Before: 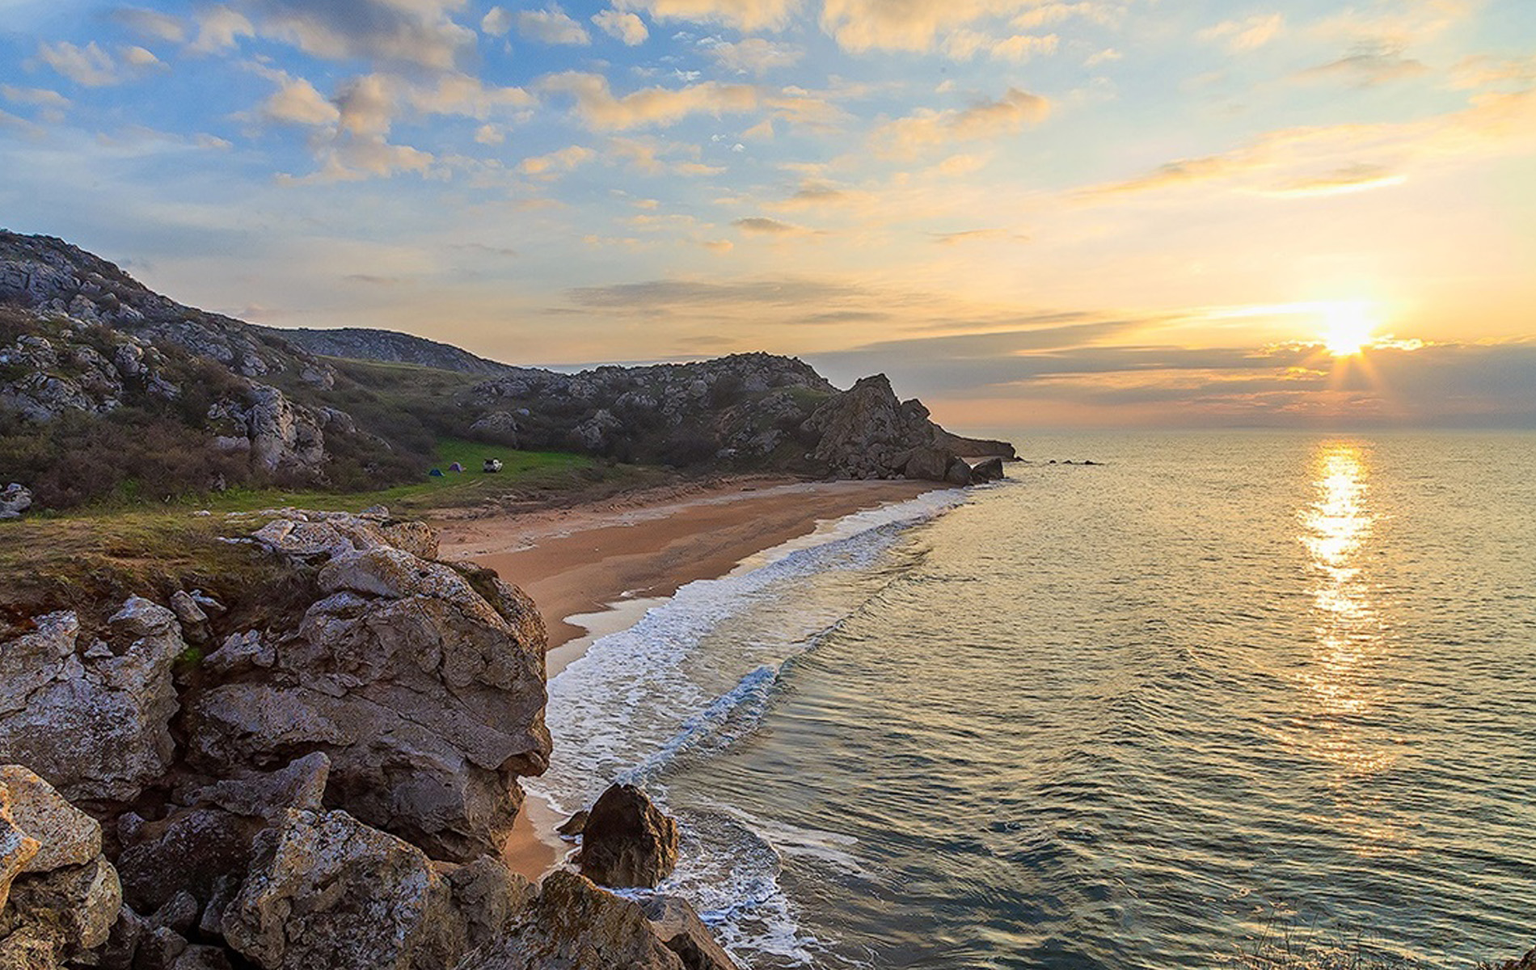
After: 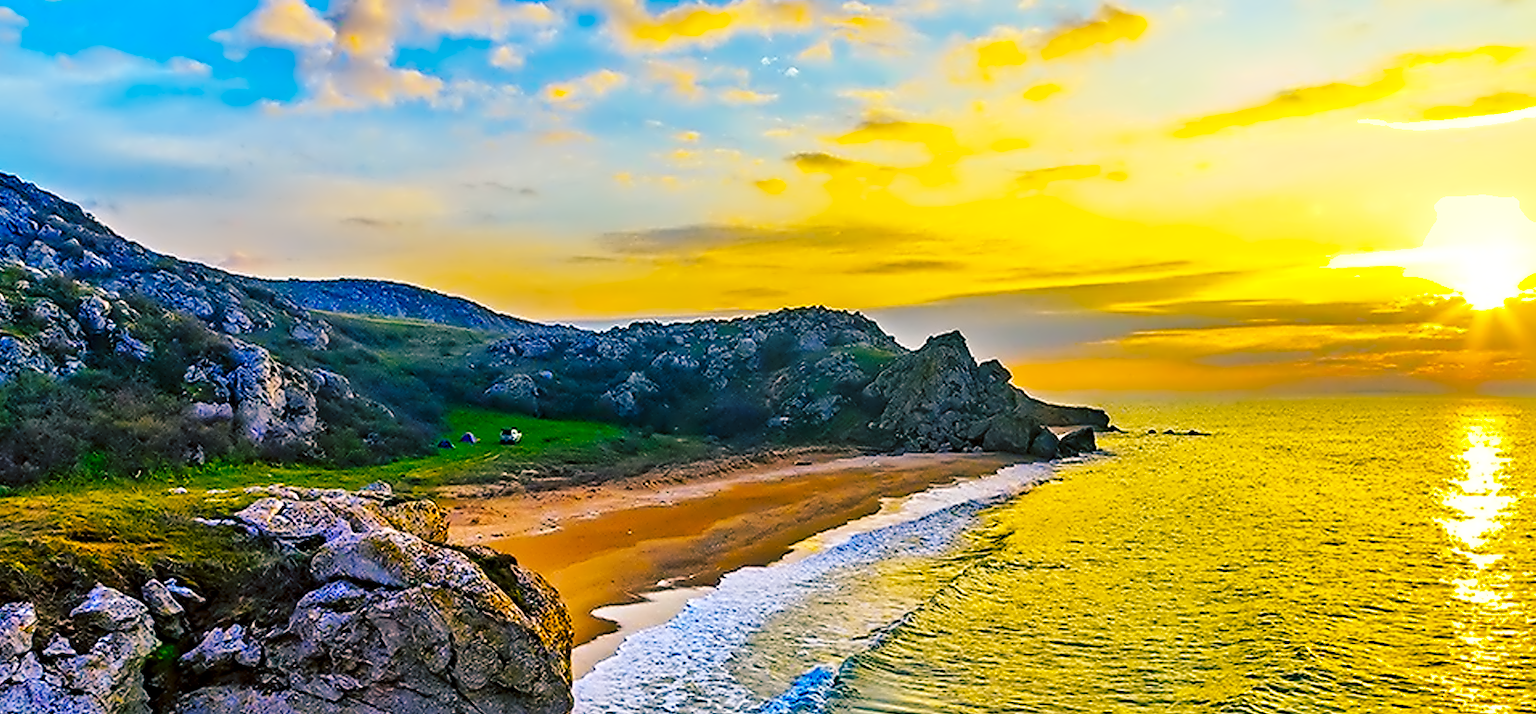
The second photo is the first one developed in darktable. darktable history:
shadows and highlights: on, module defaults
crop: left 3.058%, top 8.815%, right 9.61%, bottom 26.775%
contrast equalizer: octaves 7, y [[0.5, 0.542, 0.583, 0.625, 0.667, 0.708], [0.5 ×6], [0.5 ×6], [0, 0.033, 0.067, 0.1, 0.133, 0.167], [0, 0.05, 0.1, 0.15, 0.2, 0.25]]
color balance rgb: shadows lift › luminance -28.426%, shadows lift › chroma 10%, shadows lift › hue 228.1°, highlights gain › luminance 14.633%, linear chroma grading › shadows 17.763%, linear chroma grading › highlights 60.292%, linear chroma grading › global chroma 49.857%, perceptual saturation grading › global saturation 31.273%
base curve: curves: ch0 [(0, 0) (0.032, 0.025) (0.121, 0.166) (0.206, 0.329) (0.605, 0.79) (1, 1)], preserve colors none
